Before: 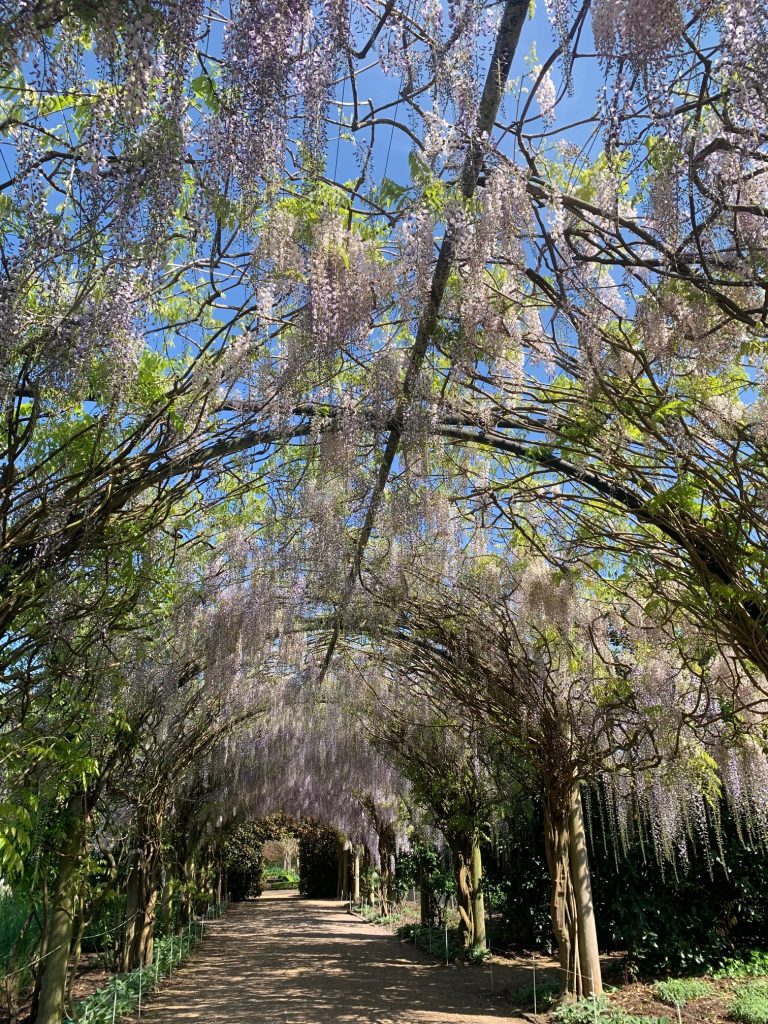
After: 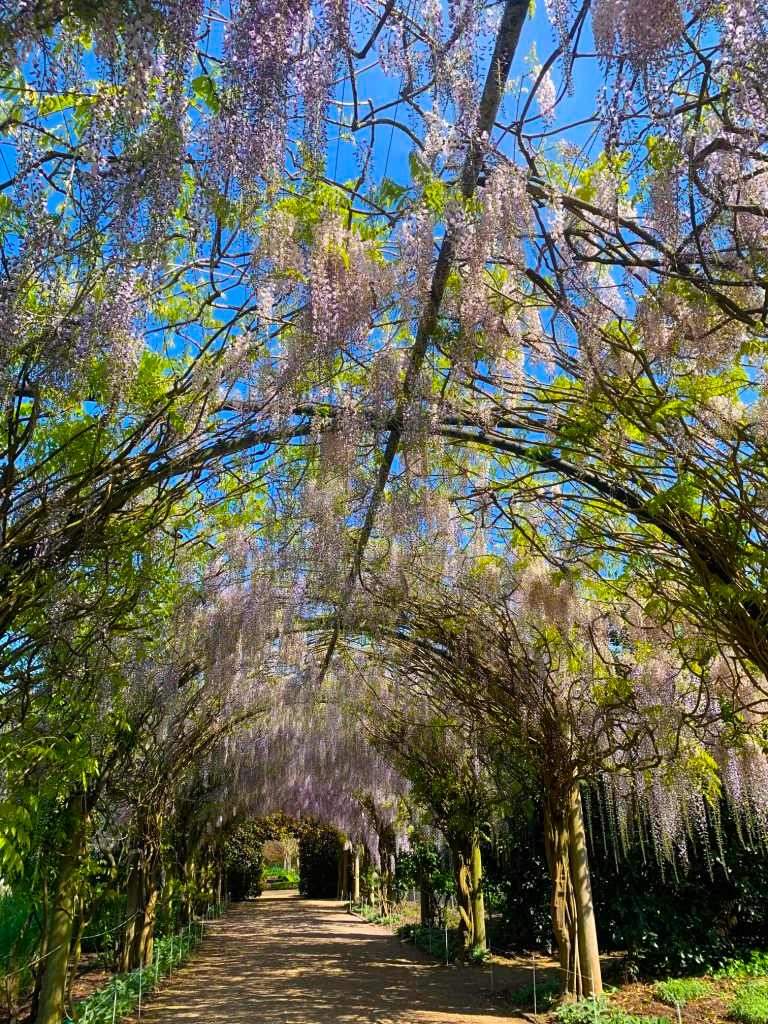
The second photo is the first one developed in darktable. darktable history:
color balance rgb: linear chroma grading › global chroma 24.762%, perceptual saturation grading › global saturation 30.326%
